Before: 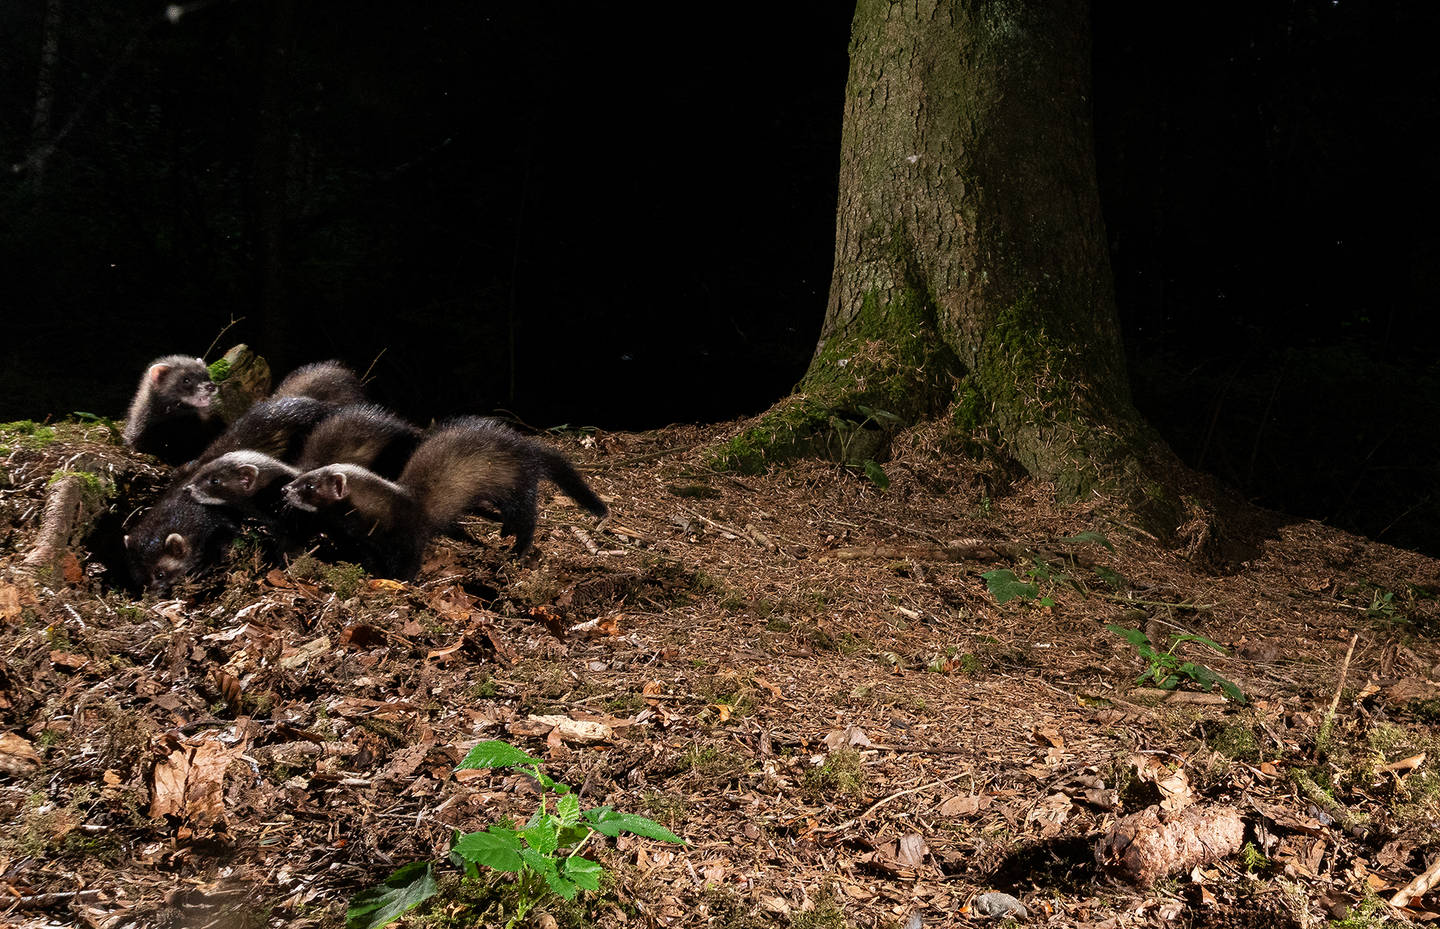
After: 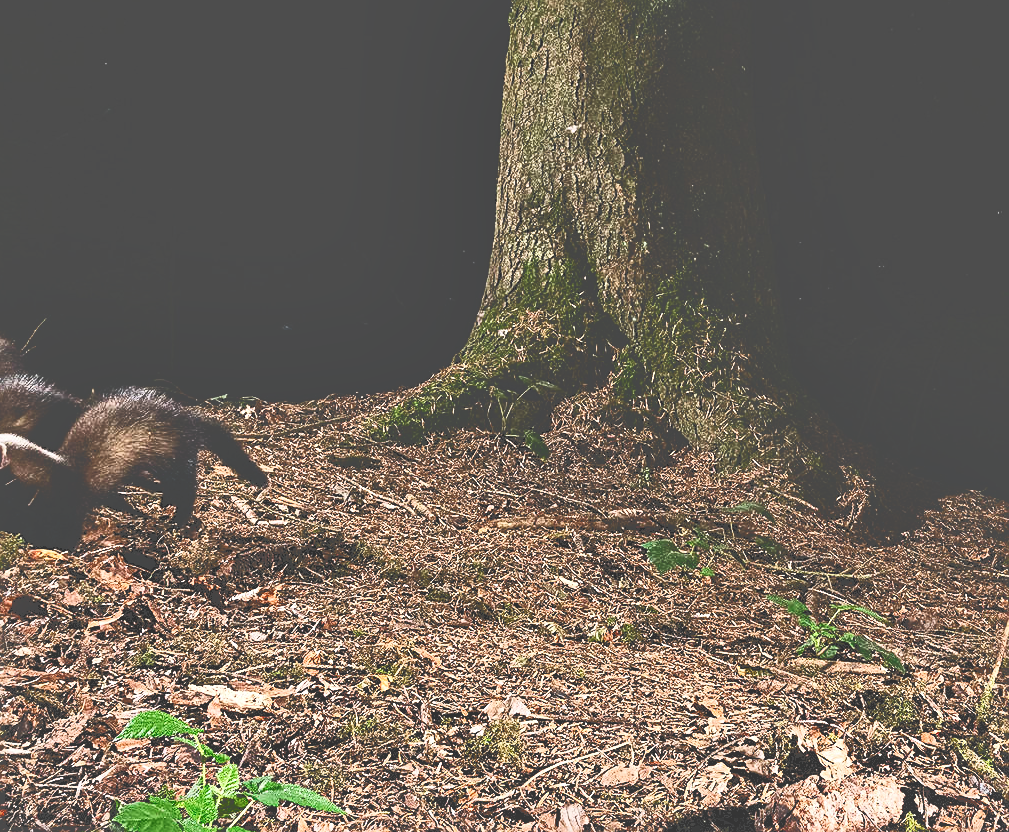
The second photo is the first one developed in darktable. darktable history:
local contrast: mode bilateral grid, contrast 24, coarseness 61, detail 151%, midtone range 0.2
contrast equalizer: y [[0.6 ×6], [0.55 ×6], [0 ×6], [0 ×6], [0 ×6]]
contrast brightness saturation: contrast 0.102, brightness 0.034, saturation 0.091
crop and rotate: left 23.677%, top 3.331%, right 6.251%, bottom 7.02%
sharpen: on, module defaults
filmic rgb: black relative exposure -7.65 EV, white relative exposure 4.56 EV, threshold 3 EV, hardness 3.61, enable highlight reconstruction true
tone curve: curves: ch0 [(0, 0) (0.003, 0.319) (0.011, 0.319) (0.025, 0.323) (0.044, 0.323) (0.069, 0.327) (0.1, 0.33) (0.136, 0.338) (0.177, 0.348) (0.224, 0.361) (0.277, 0.374) (0.335, 0.398) (0.399, 0.444) (0.468, 0.516) (0.543, 0.595) (0.623, 0.694) (0.709, 0.793) (0.801, 0.883) (0.898, 0.942) (1, 1)], color space Lab, independent channels, preserve colors none
exposure: black level correction -0.015, compensate highlight preservation false
